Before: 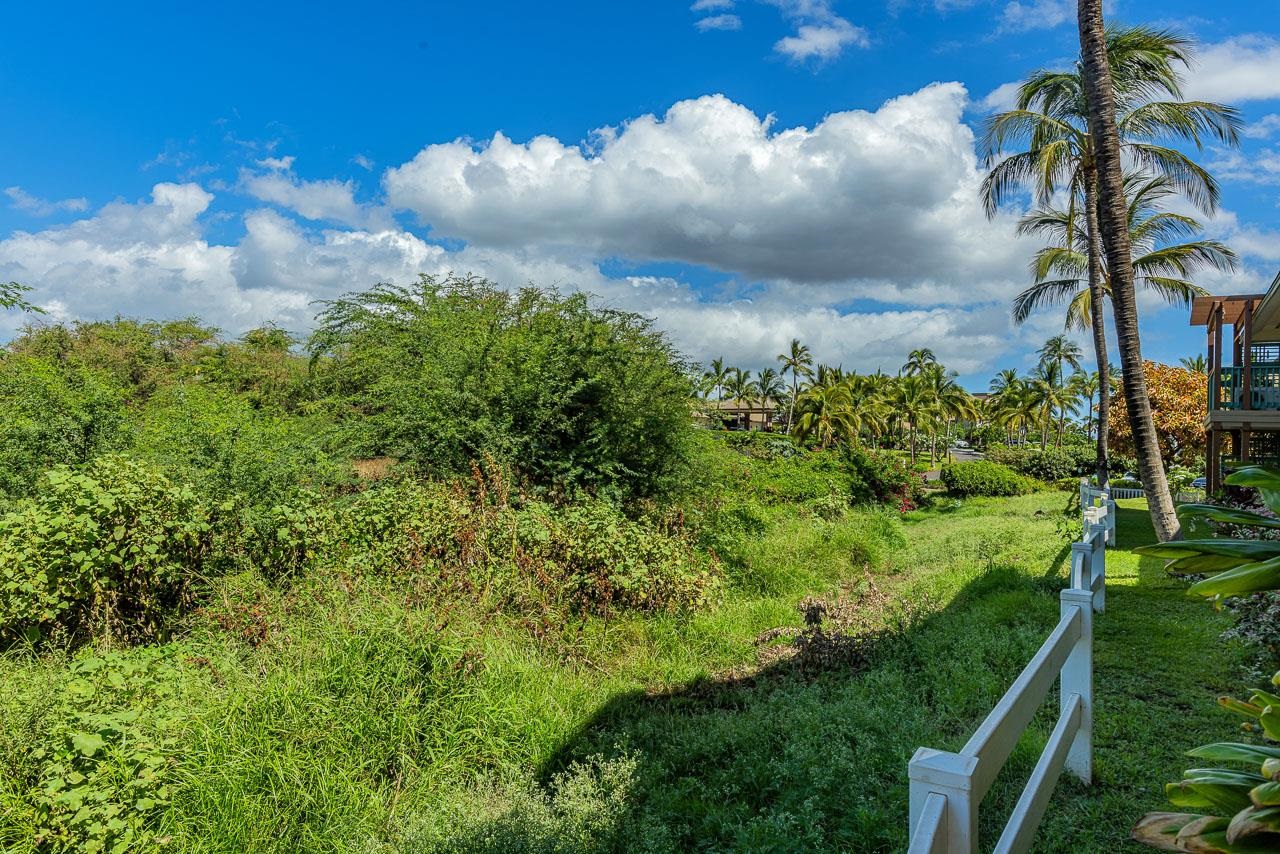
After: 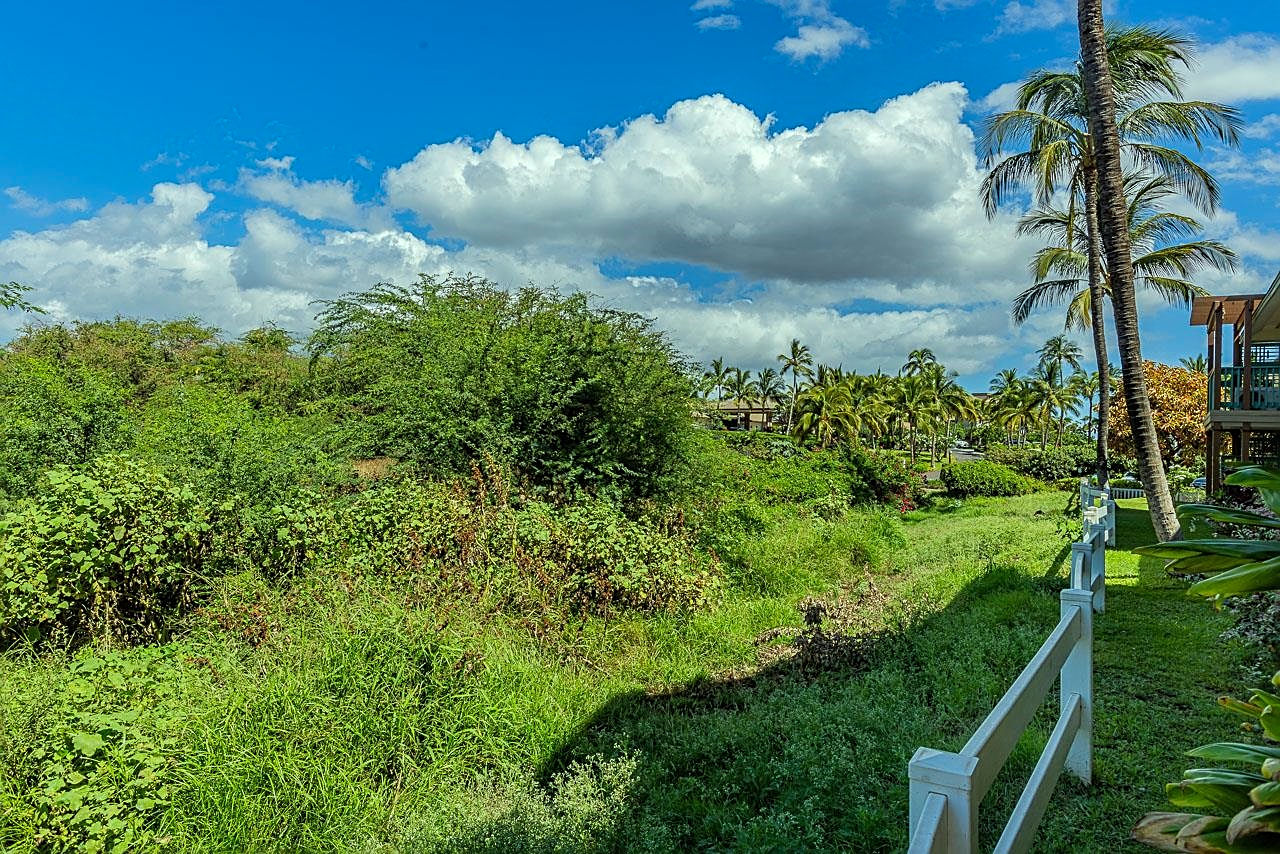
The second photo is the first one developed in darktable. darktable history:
sharpen: amount 0.469
color correction: highlights a* -7.72, highlights b* 3.52
